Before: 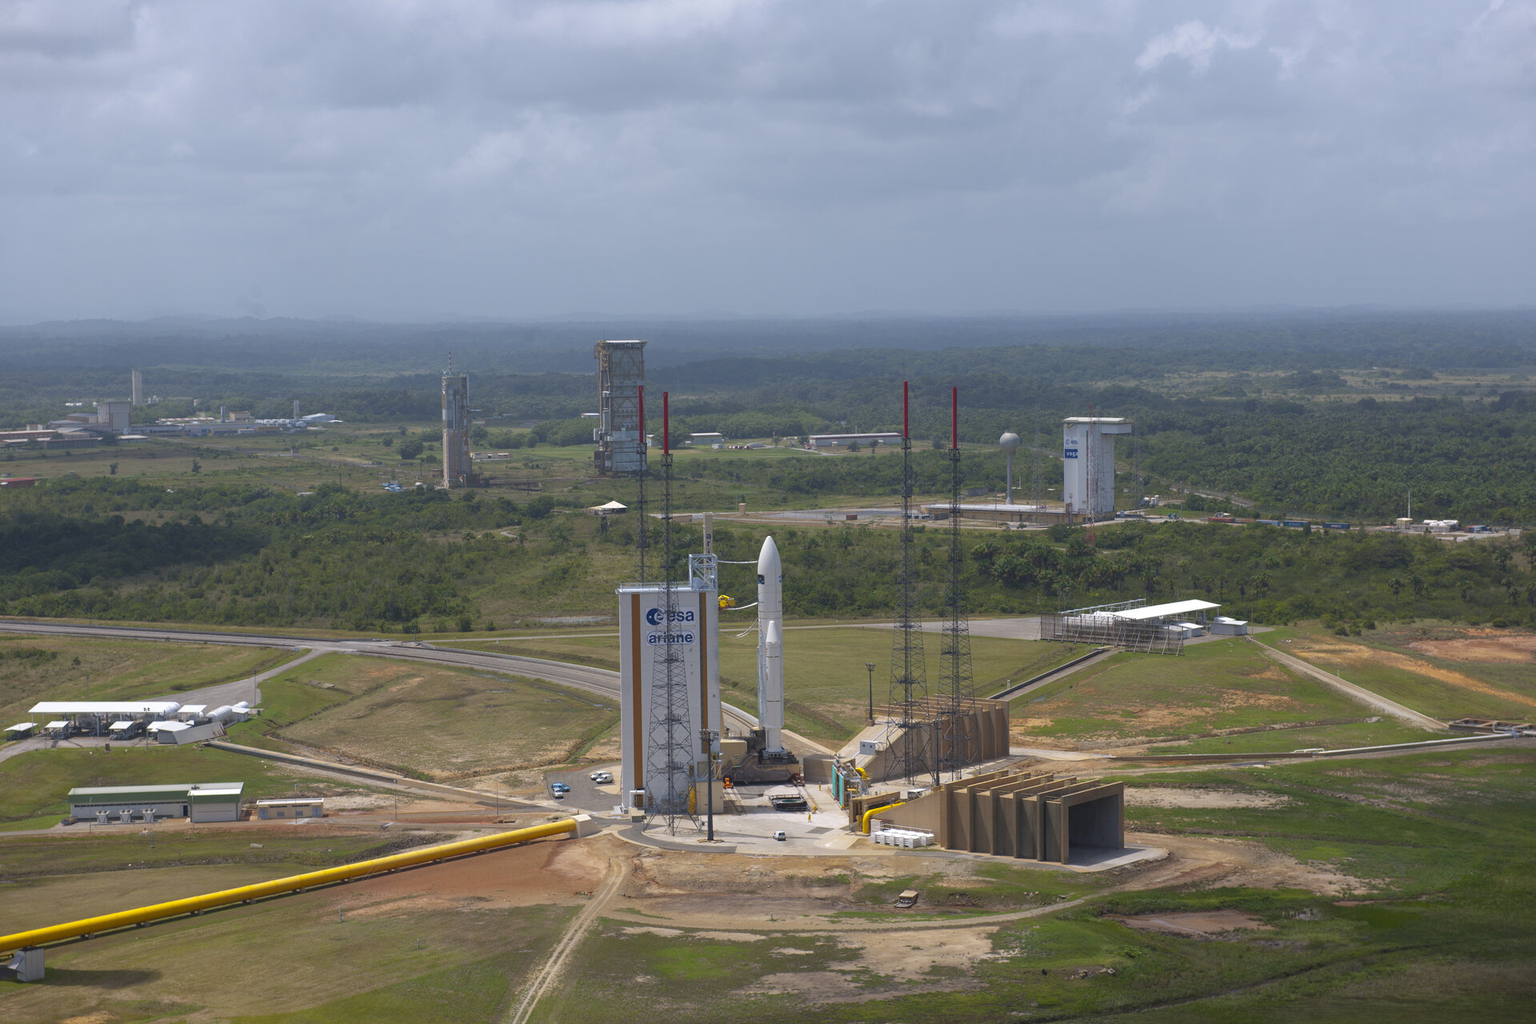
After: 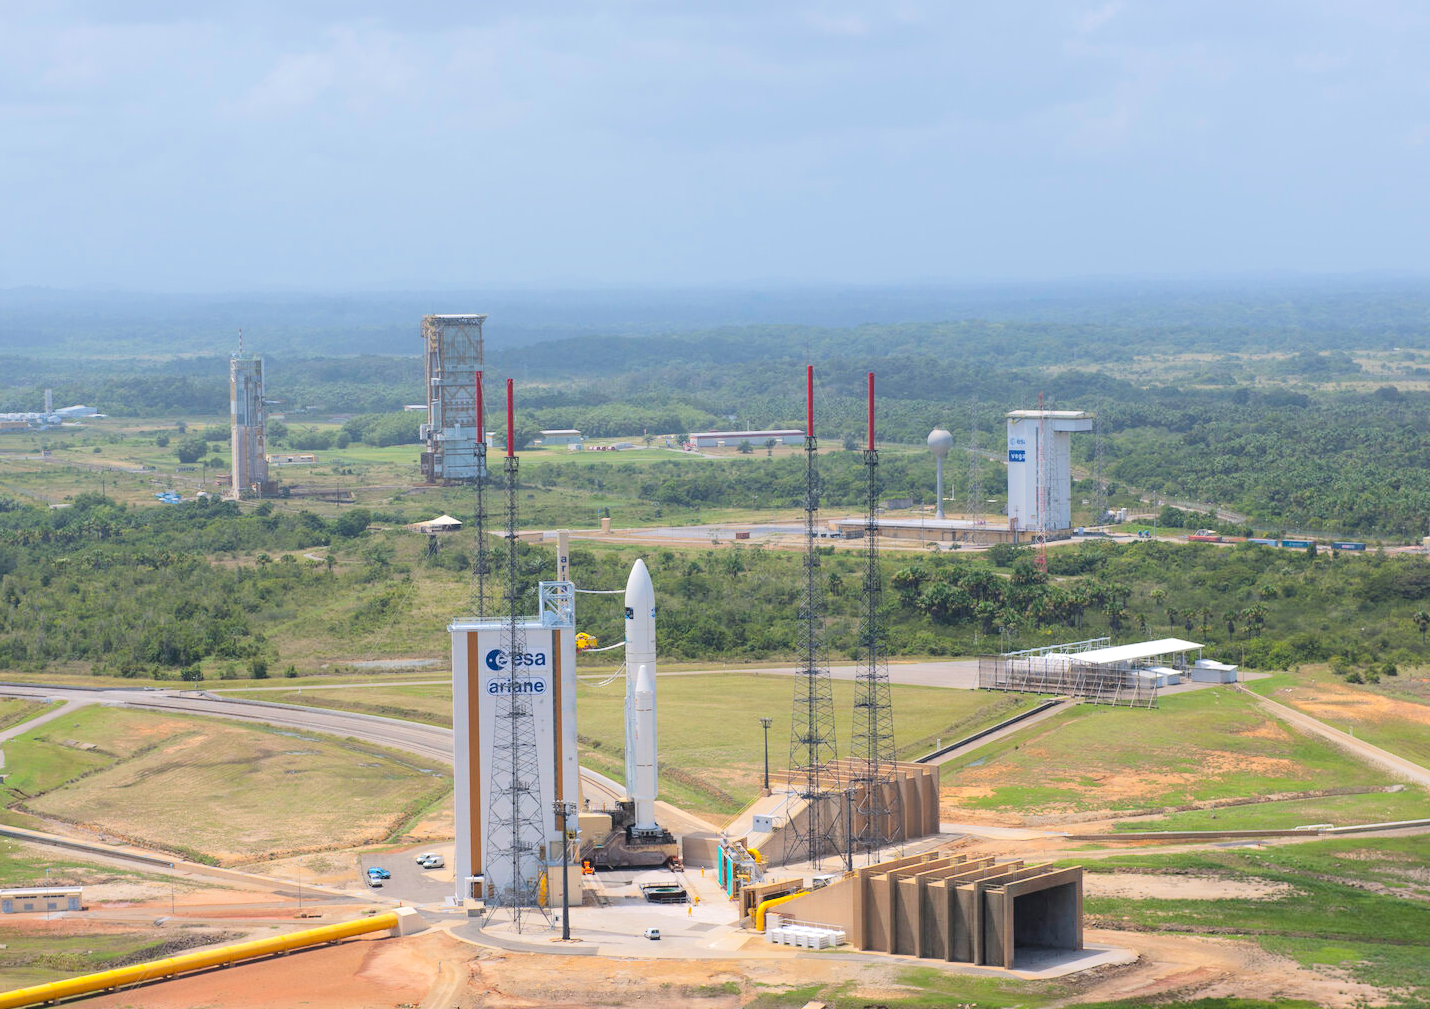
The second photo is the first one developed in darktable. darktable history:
crop: left 16.779%, top 8.69%, right 8.719%, bottom 12.411%
tone equalizer: -7 EV 0.15 EV, -6 EV 0.575 EV, -5 EV 1.16 EV, -4 EV 1.3 EV, -3 EV 1.18 EV, -2 EV 0.6 EV, -1 EV 0.153 EV, edges refinement/feathering 500, mask exposure compensation -1.57 EV, preserve details no
